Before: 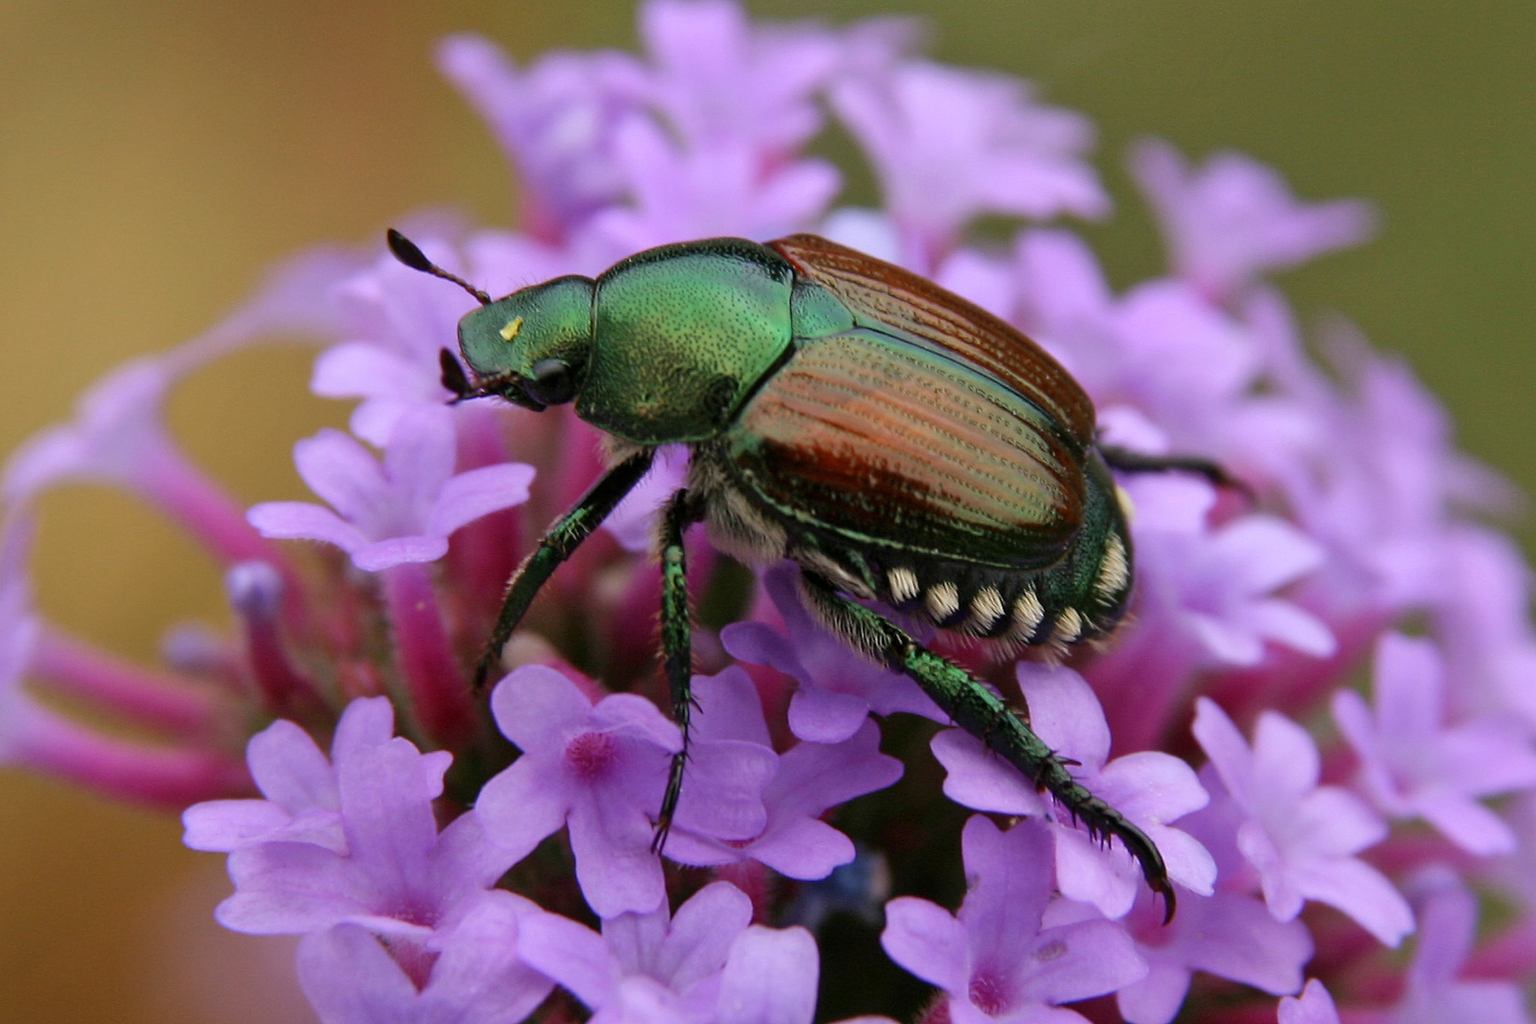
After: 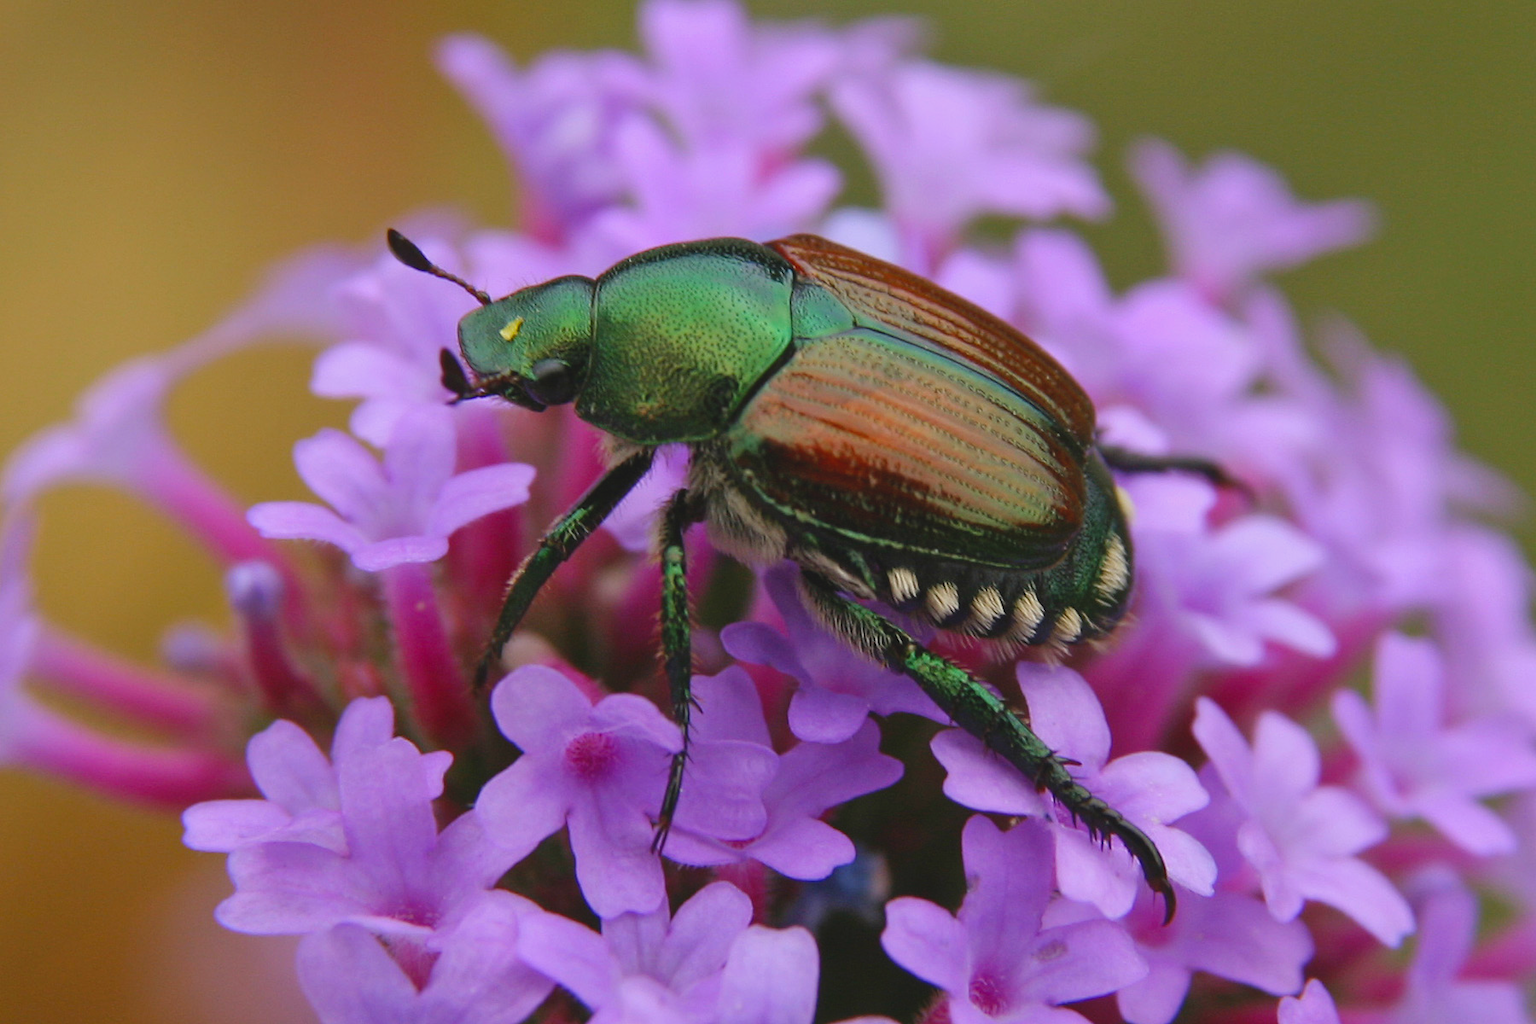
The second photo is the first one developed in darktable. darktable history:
color balance rgb: global offset › luminance 0.716%, perceptual saturation grading › global saturation 19.427%, contrast -9.991%
